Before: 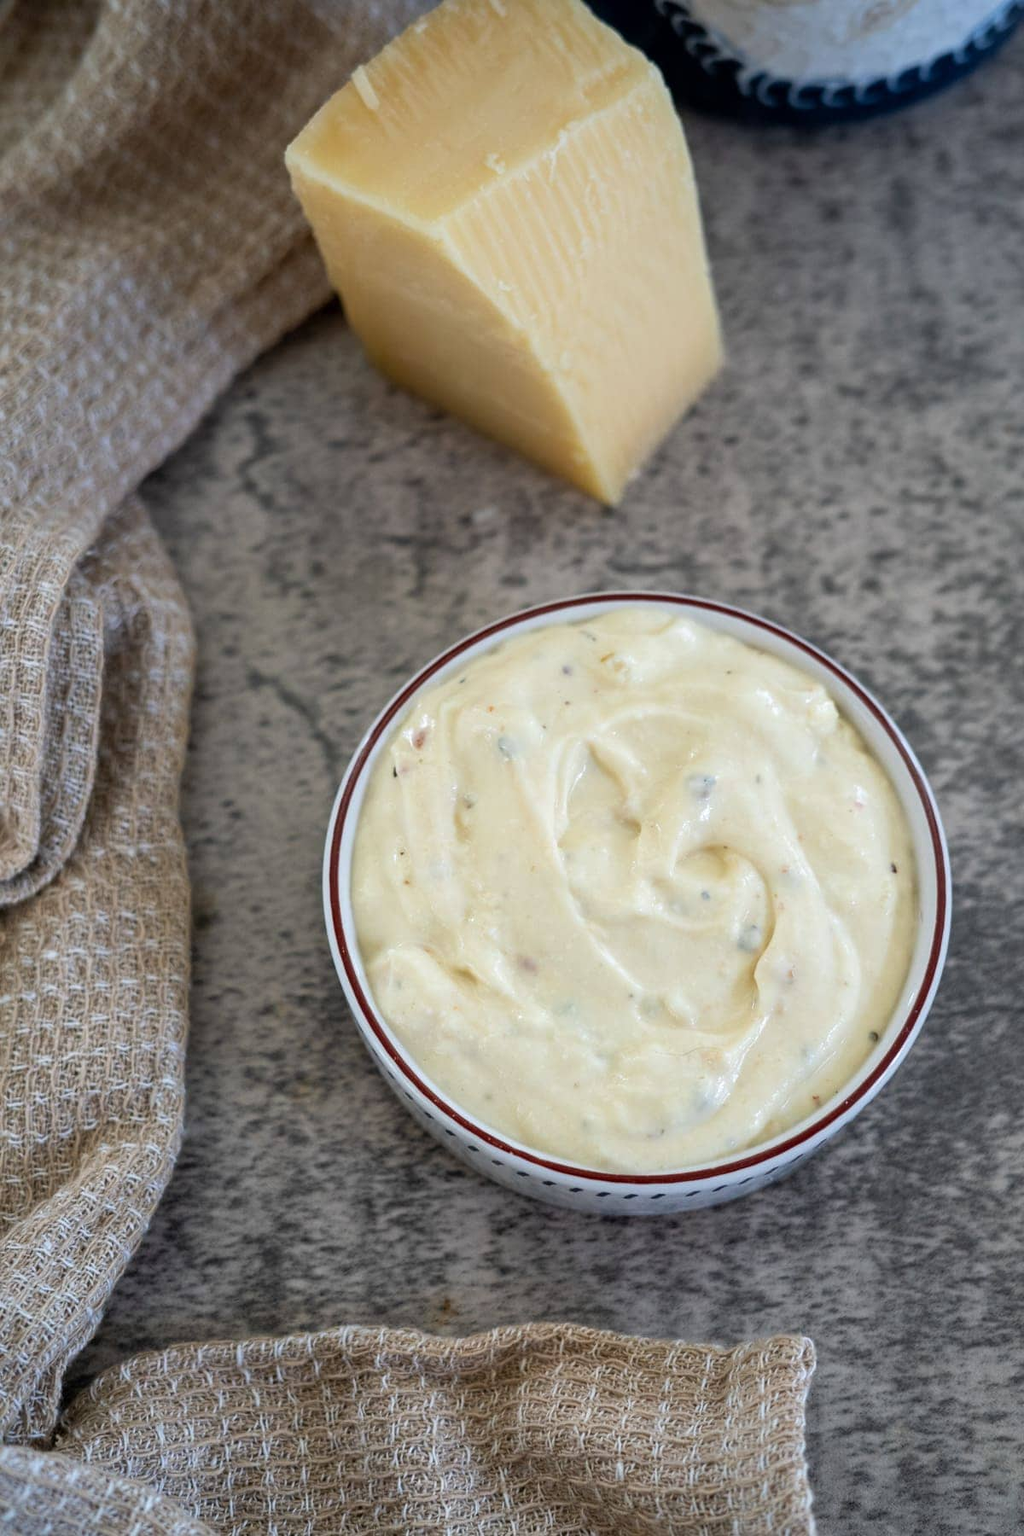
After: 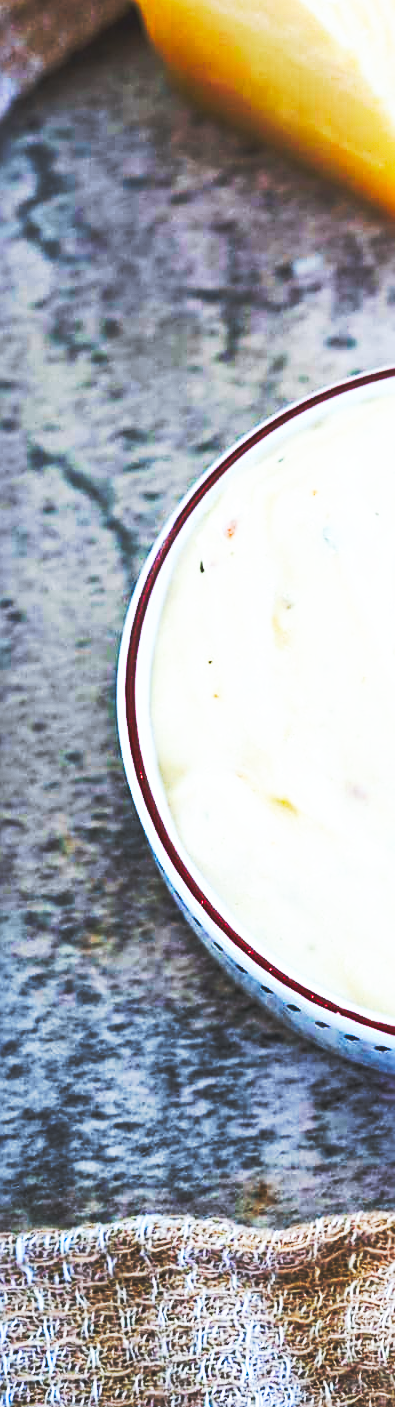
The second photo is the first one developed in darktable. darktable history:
sharpen: on, module defaults
base curve: curves: ch0 [(0, 0.015) (0.085, 0.116) (0.134, 0.298) (0.19, 0.545) (0.296, 0.764) (0.599, 0.982) (1, 1)], preserve colors none
crop and rotate: left 21.822%, top 18.789%, right 45.201%, bottom 2.994%
contrast brightness saturation: saturation 0.488
color calibration: x 0.37, y 0.382, temperature 4317.15 K
